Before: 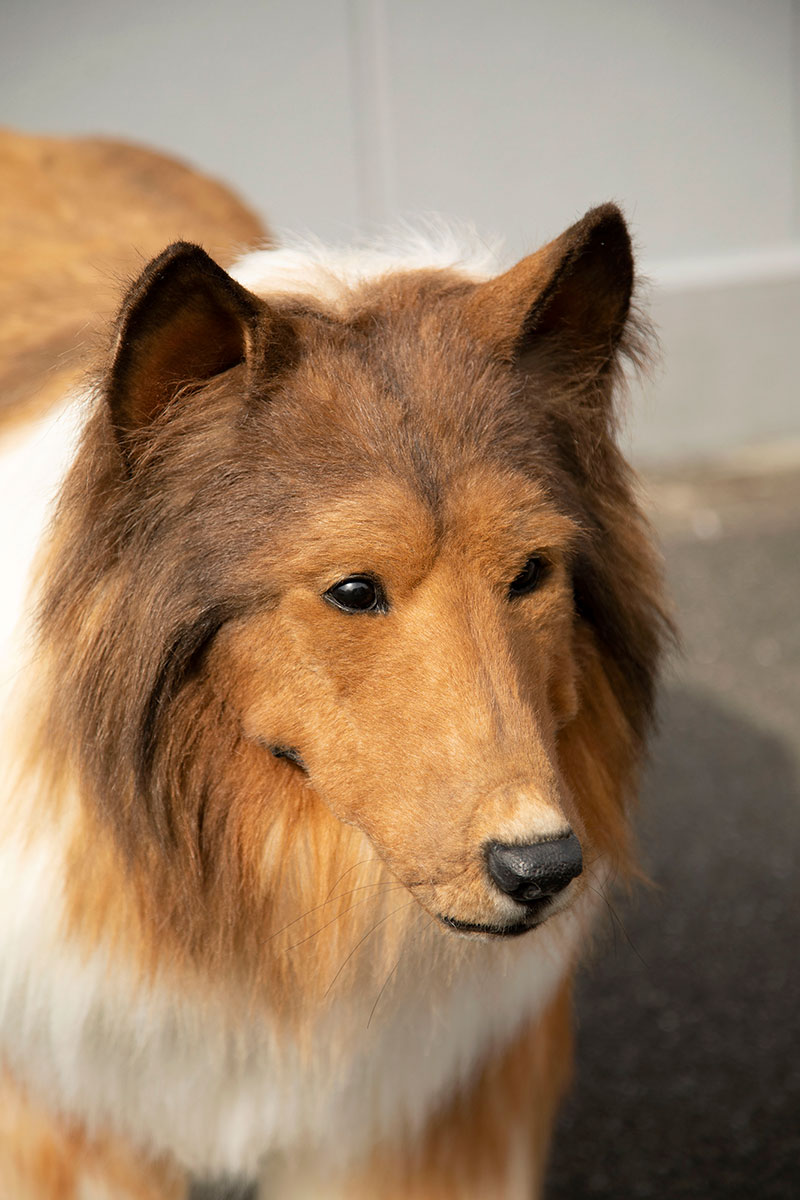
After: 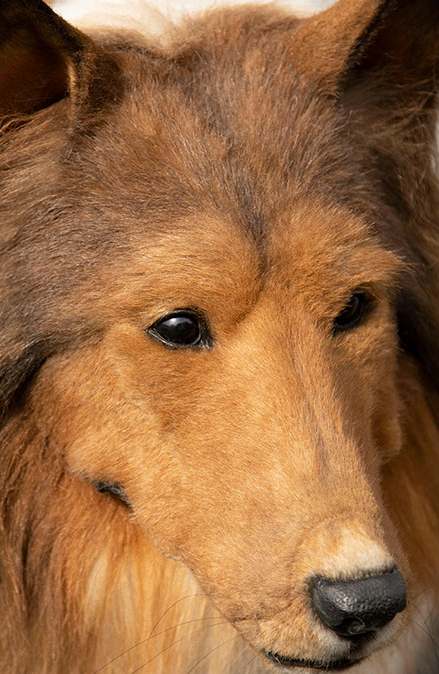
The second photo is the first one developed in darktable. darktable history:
crop and rotate: left 22.077%, top 22.093%, right 23.03%, bottom 21.685%
